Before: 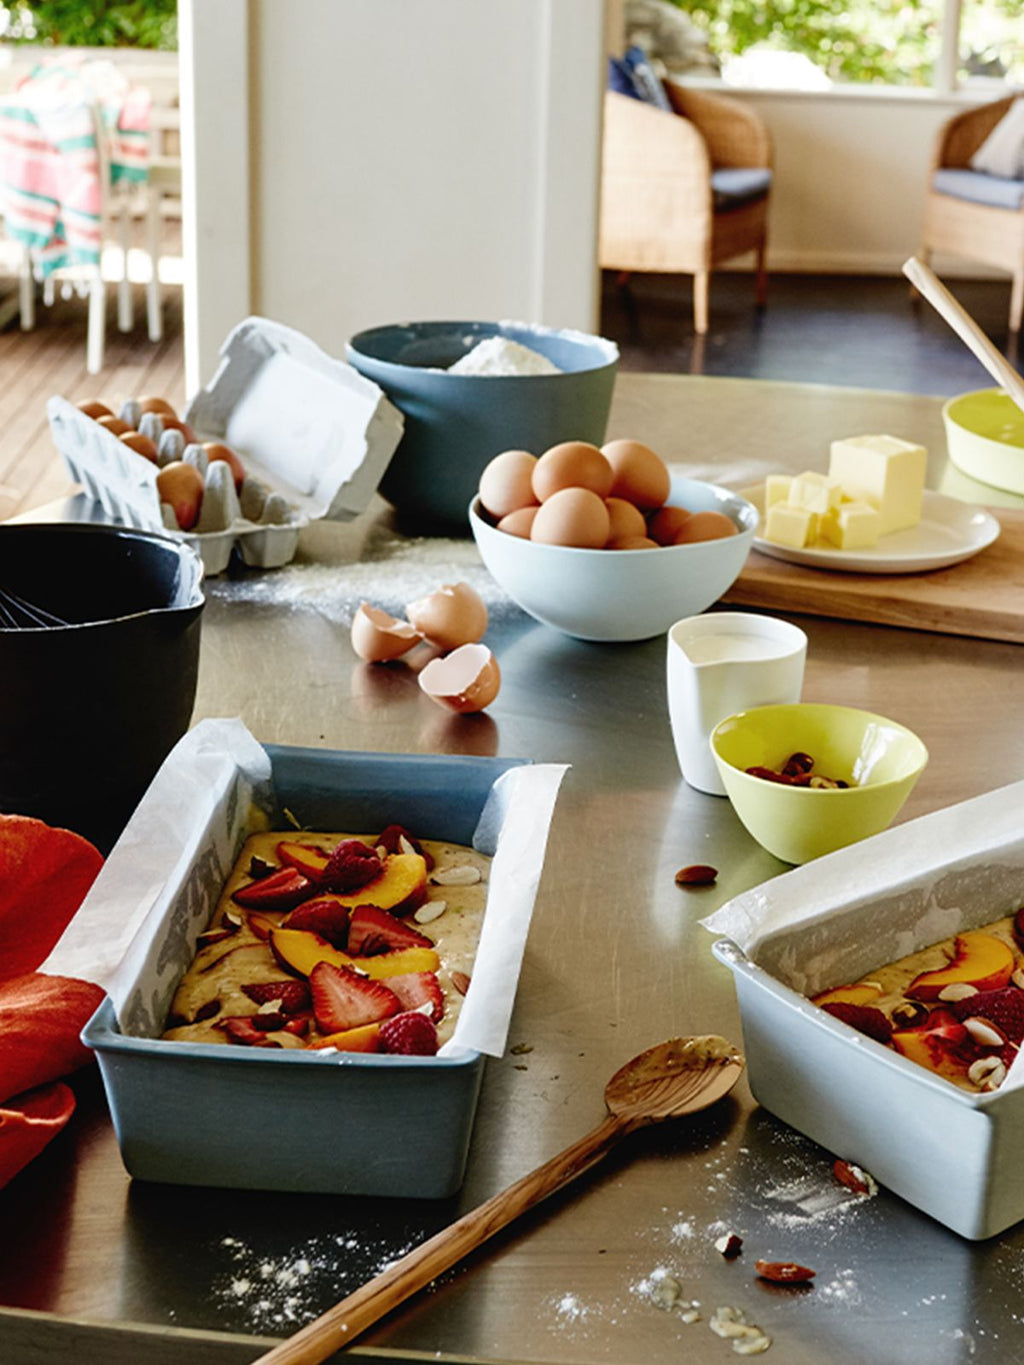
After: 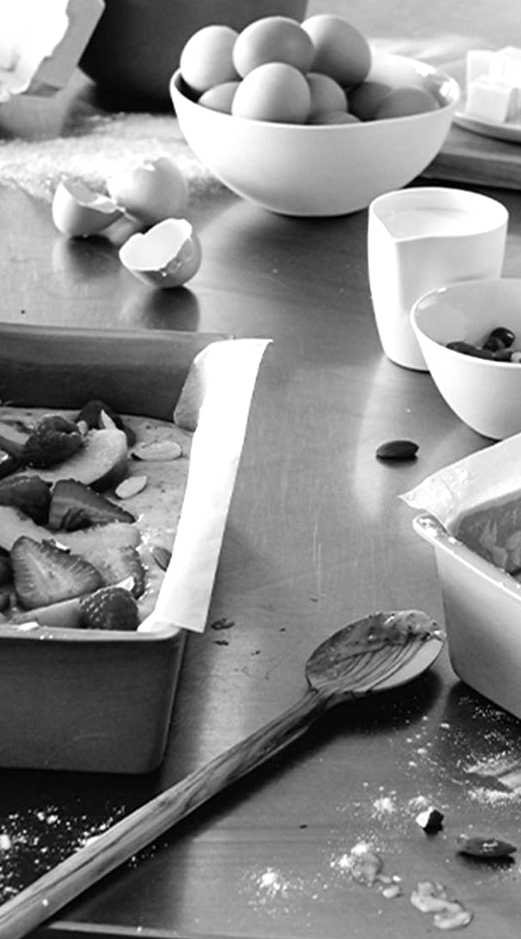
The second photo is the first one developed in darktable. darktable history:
exposure: black level correction 0.001, exposure 0.5 EV, compensate exposure bias true, compensate highlight preservation false
monochrome: a 30.25, b 92.03
white balance: red 1.029, blue 0.92
crop and rotate: left 29.237%, top 31.152%, right 19.807%
color calibration: x 0.367, y 0.376, temperature 4372.25 K
